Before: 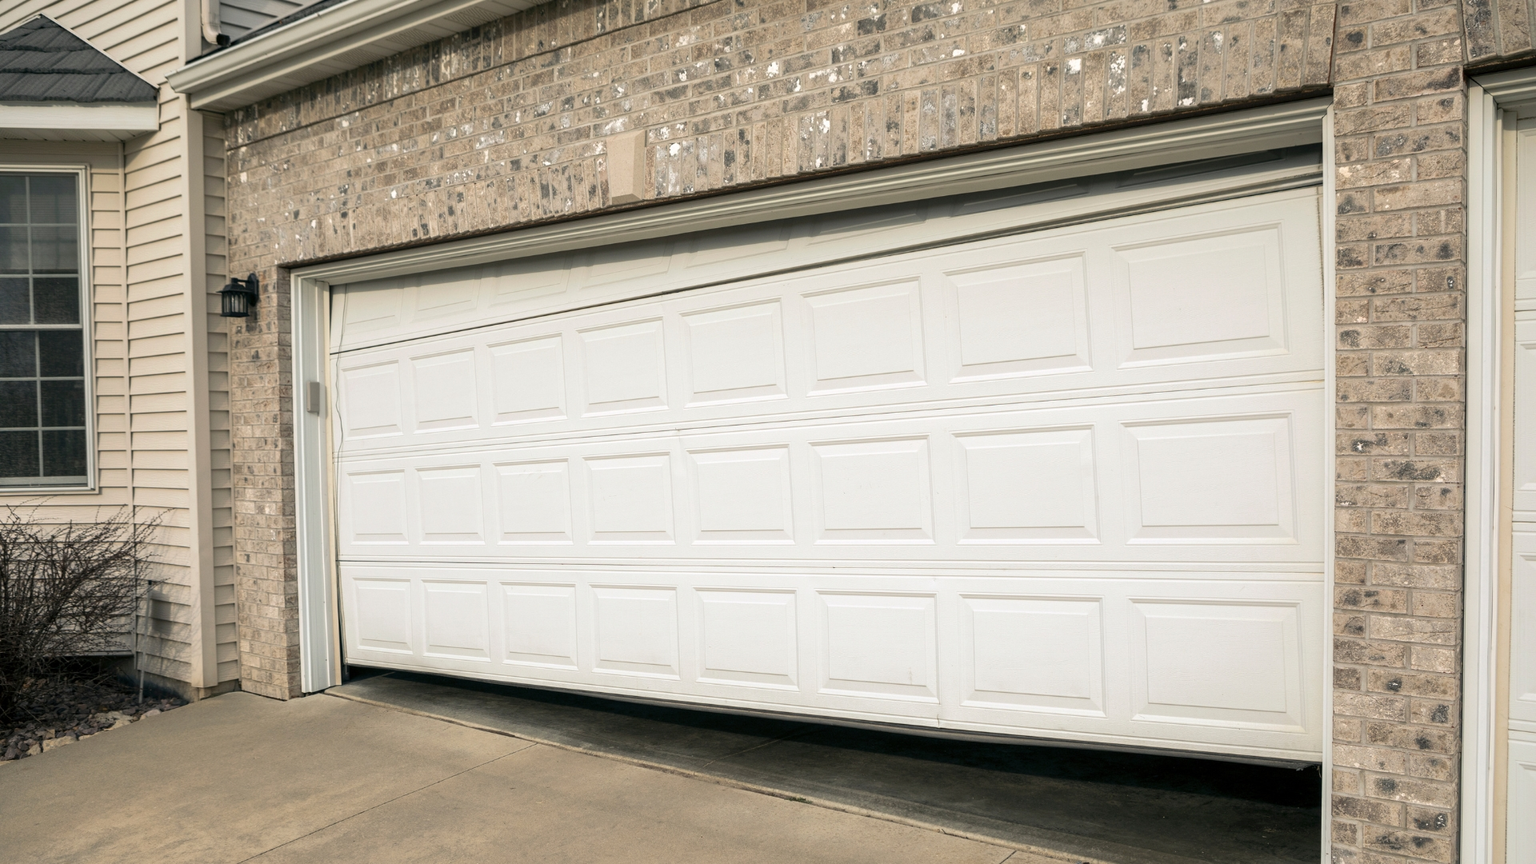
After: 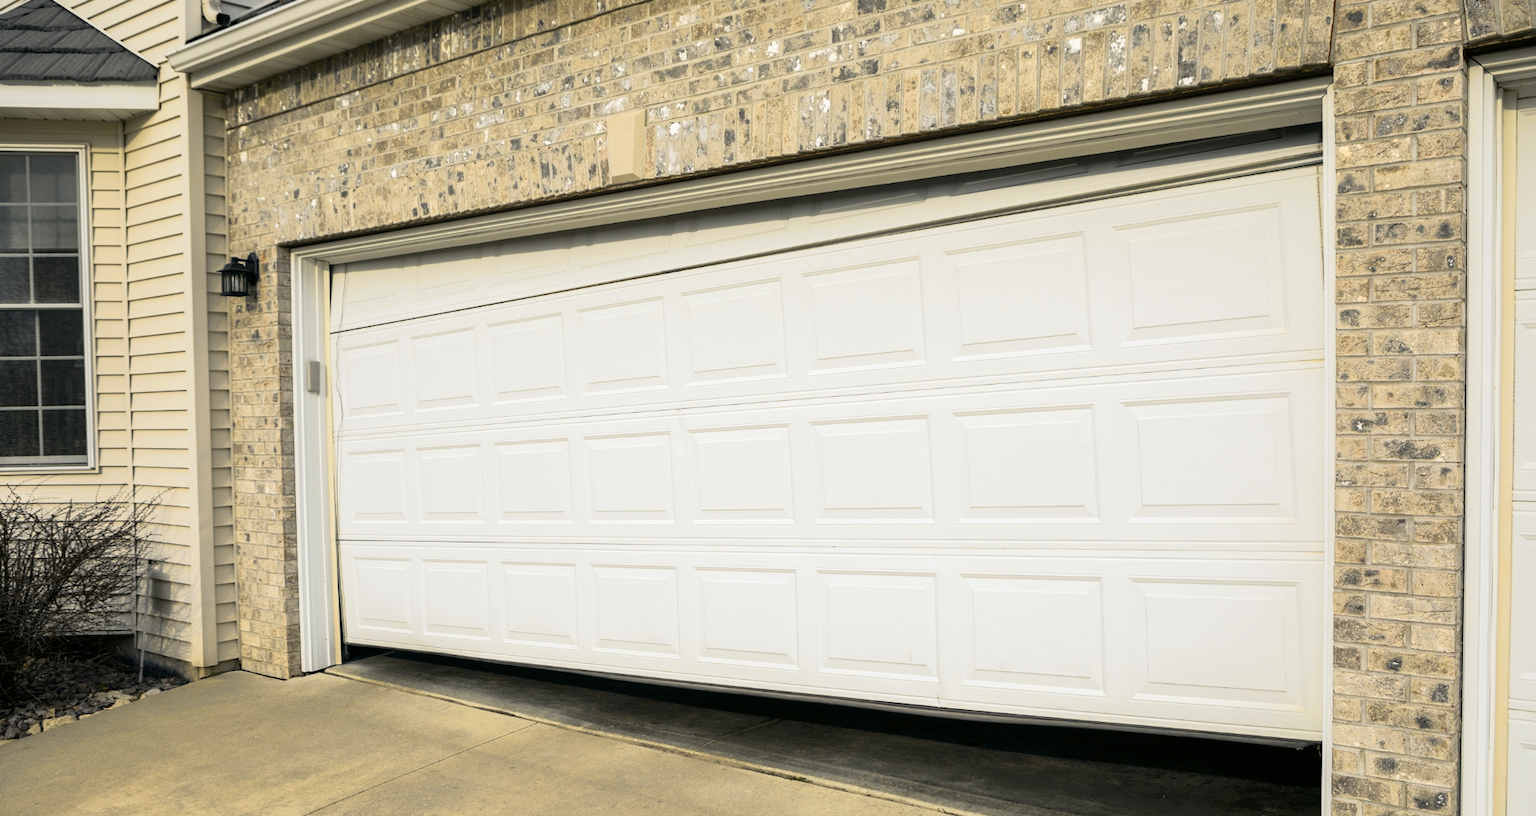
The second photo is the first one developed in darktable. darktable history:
crop and rotate: top 2.479%, bottom 3.018%
tone curve: curves: ch0 [(0, 0.006) (0.037, 0.022) (0.123, 0.105) (0.19, 0.173) (0.277, 0.279) (0.474, 0.517) (0.597, 0.662) (0.687, 0.774) (0.855, 0.891) (1, 0.982)]; ch1 [(0, 0) (0.243, 0.245) (0.422, 0.415) (0.493, 0.495) (0.508, 0.503) (0.544, 0.552) (0.557, 0.582) (0.626, 0.672) (0.694, 0.732) (1, 1)]; ch2 [(0, 0) (0.249, 0.216) (0.356, 0.329) (0.424, 0.442) (0.476, 0.483) (0.498, 0.5) (0.517, 0.519) (0.532, 0.539) (0.562, 0.596) (0.614, 0.662) (0.706, 0.757) (0.808, 0.809) (0.991, 0.968)], color space Lab, independent channels, preserve colors none
